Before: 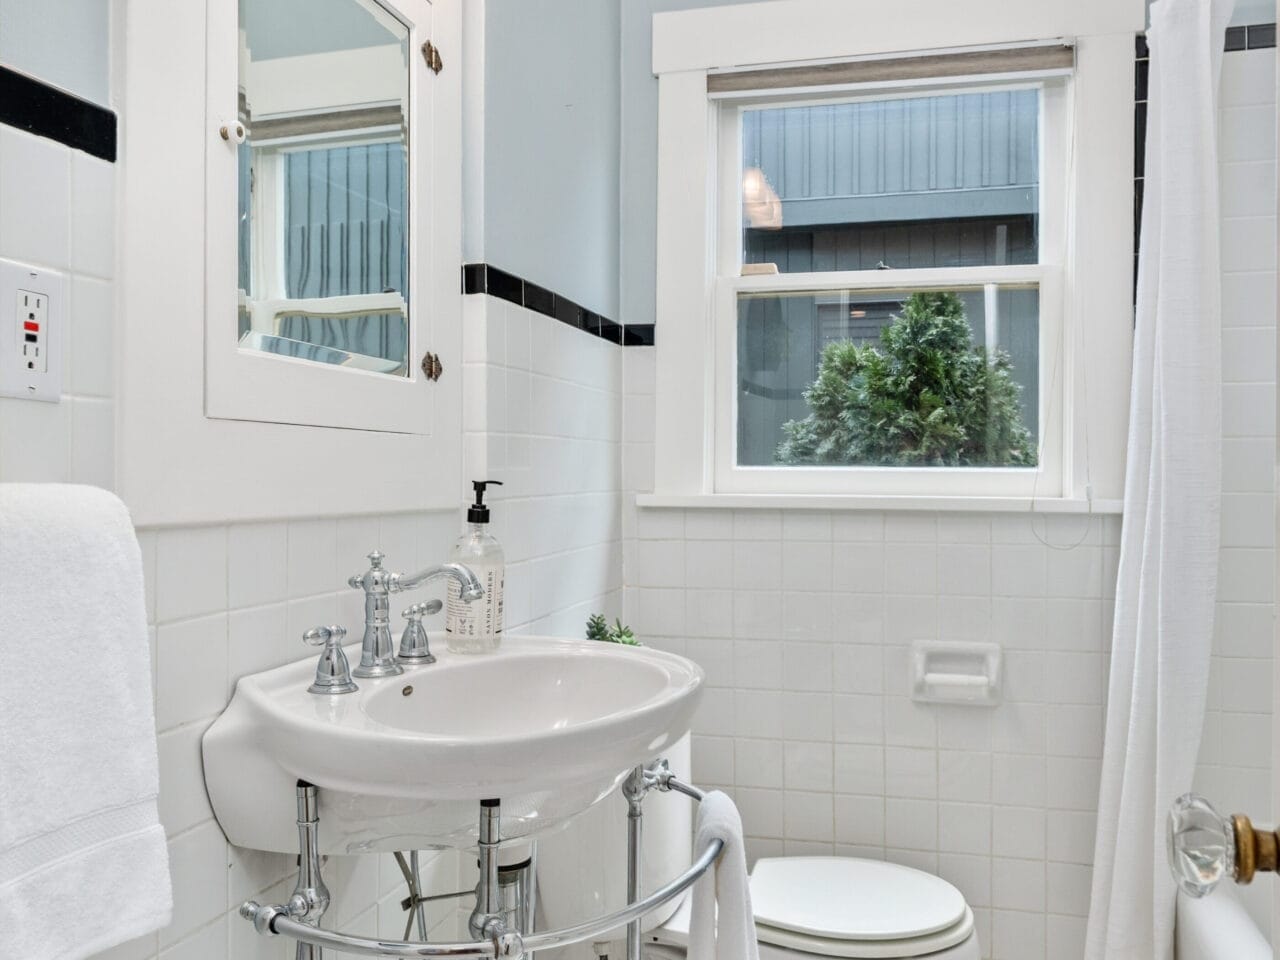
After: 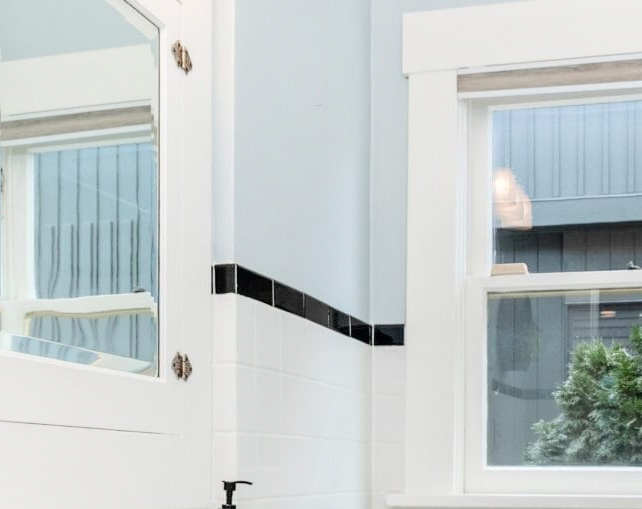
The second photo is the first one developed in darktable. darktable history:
shadows and highlights: shadows -39.33, highlights 64.67, soften with gaussian
crop: left 19.568%, right 30.214%, bottom 46.941%
